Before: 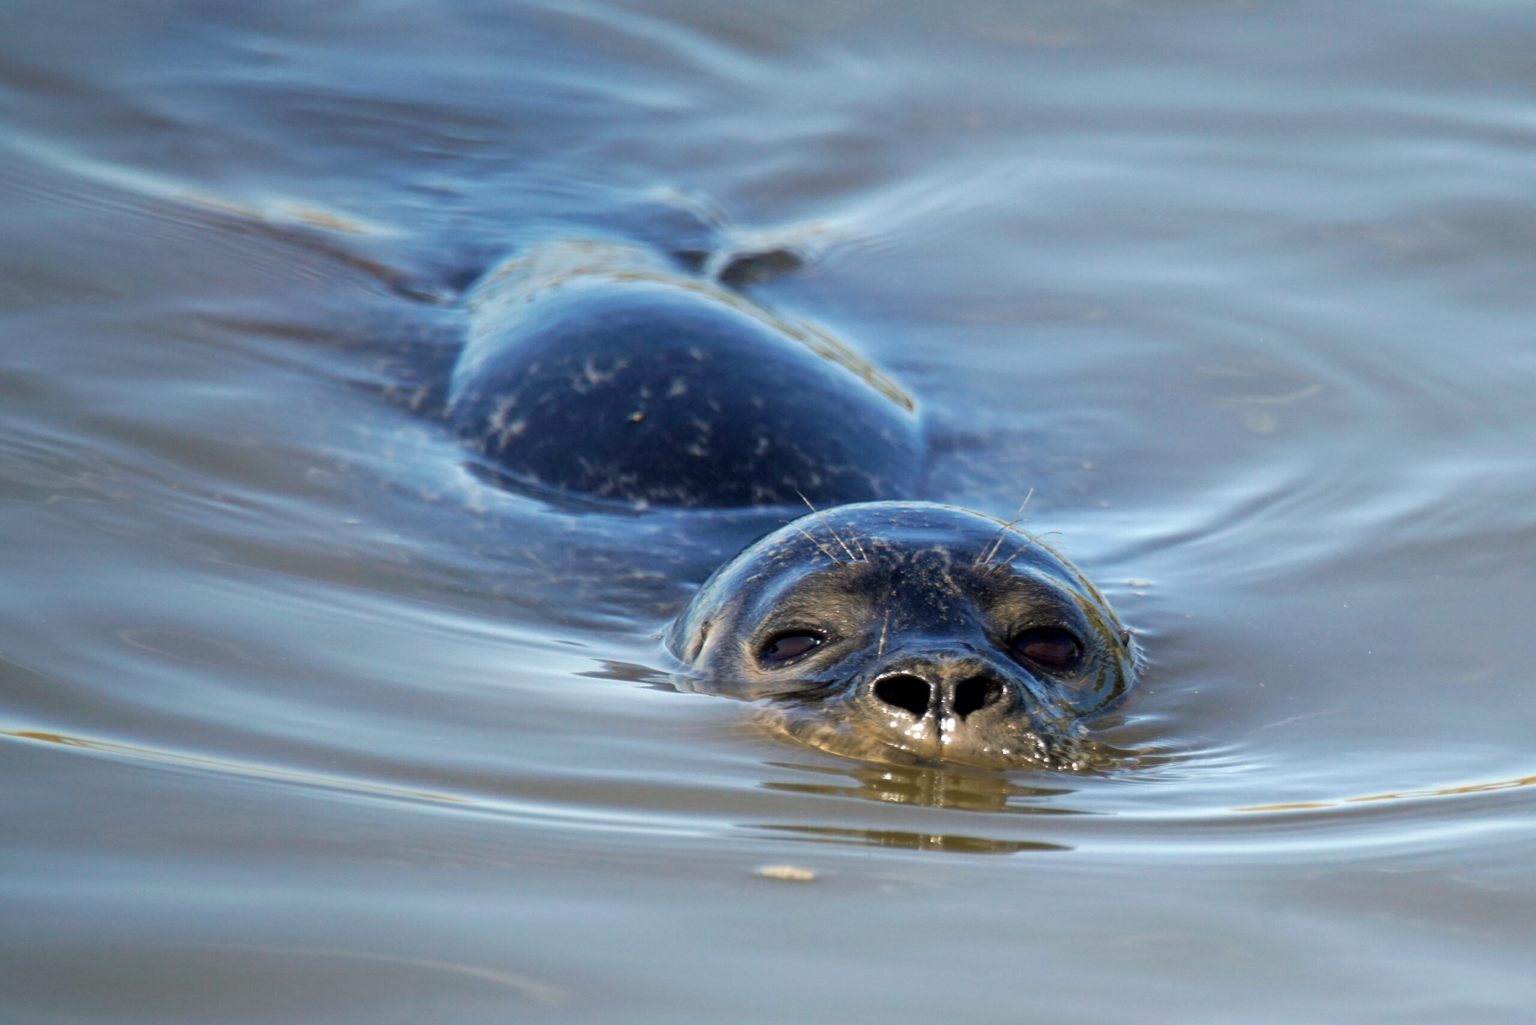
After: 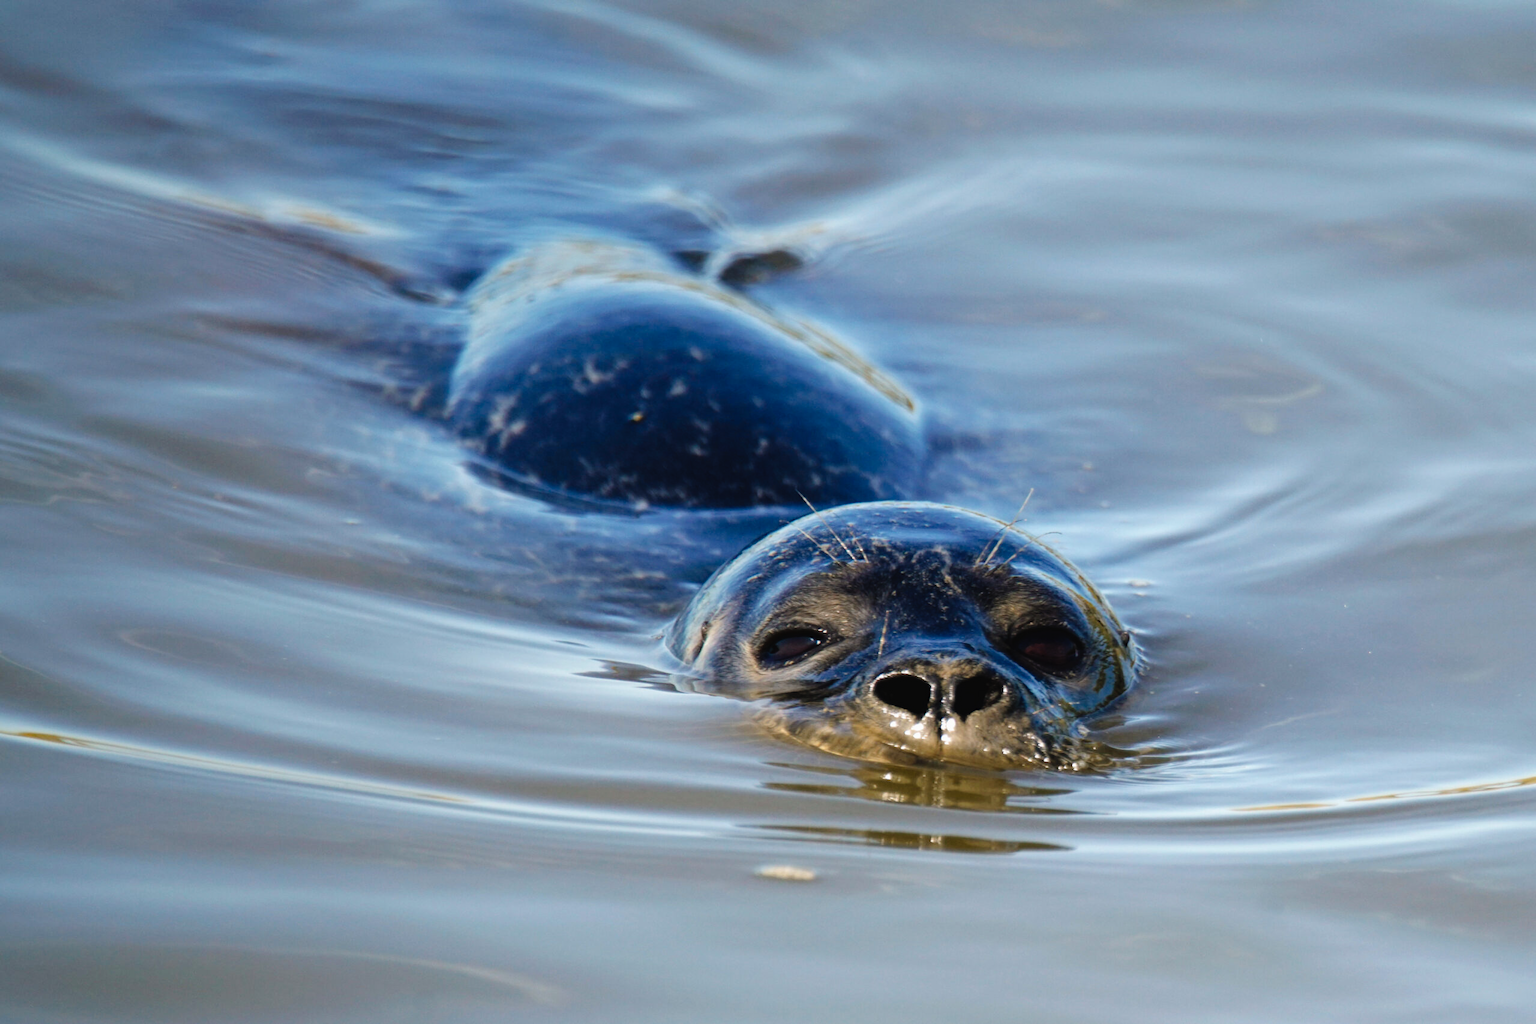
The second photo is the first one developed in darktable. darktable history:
tone curve: curves: ch0 [(0, 0.023) (0.132, 0.075) (0.241, 0.178) (0.487, 0.491) (0.782, 0.8) (1, 0.989)]; ch1 [(0, 0) (0.396, 0.369) (0.467, 0.454) (0.498, 0.5) (0.518, 0.517) (0.57, 0.586) (0.619, 0.663) (0.692, 0.744) (1, 1)]; ch2 [(0, 0) (0.427, 0.416) (0.483, 0.481) (0.503, 0.503) (0.526, 0.527) (0.563, 0.573) (0.632, 0.667) (0.705, 0.737) (0.985, 0.966)], preserve colors none
